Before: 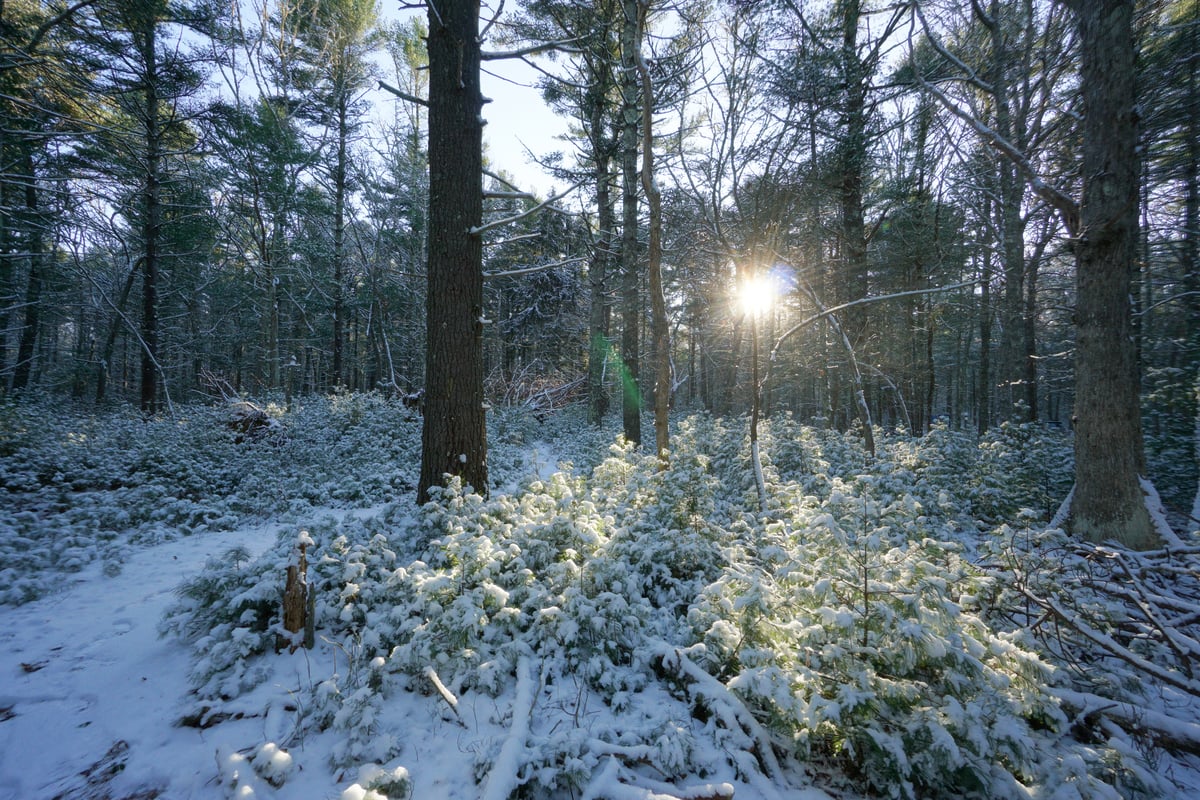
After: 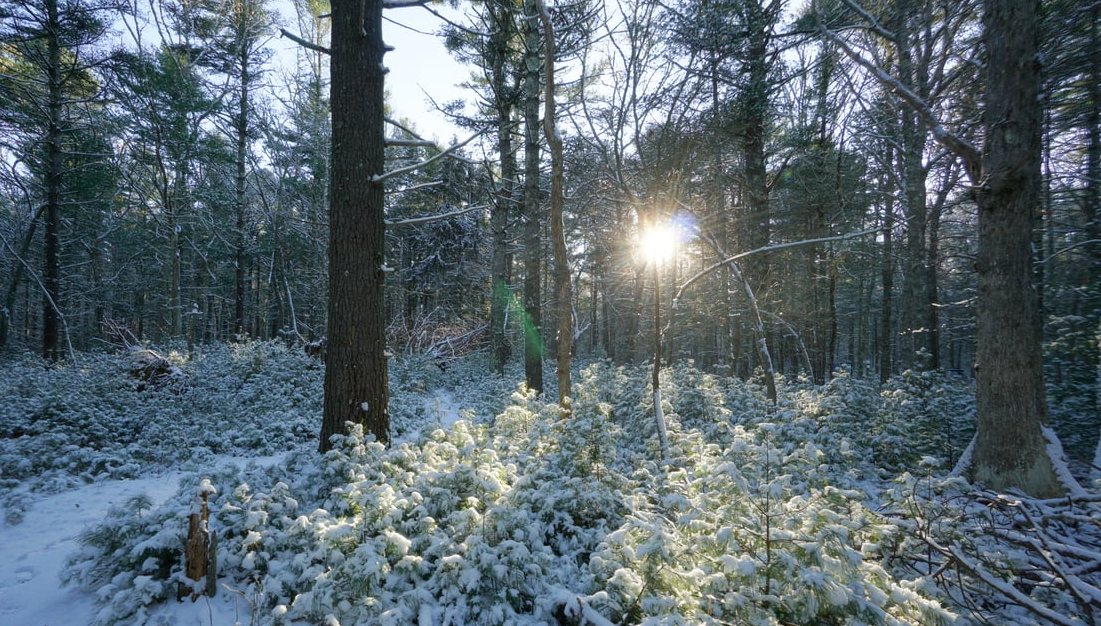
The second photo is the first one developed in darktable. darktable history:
crop: left 8.248%, top 6.525%, bottom 15.194%
